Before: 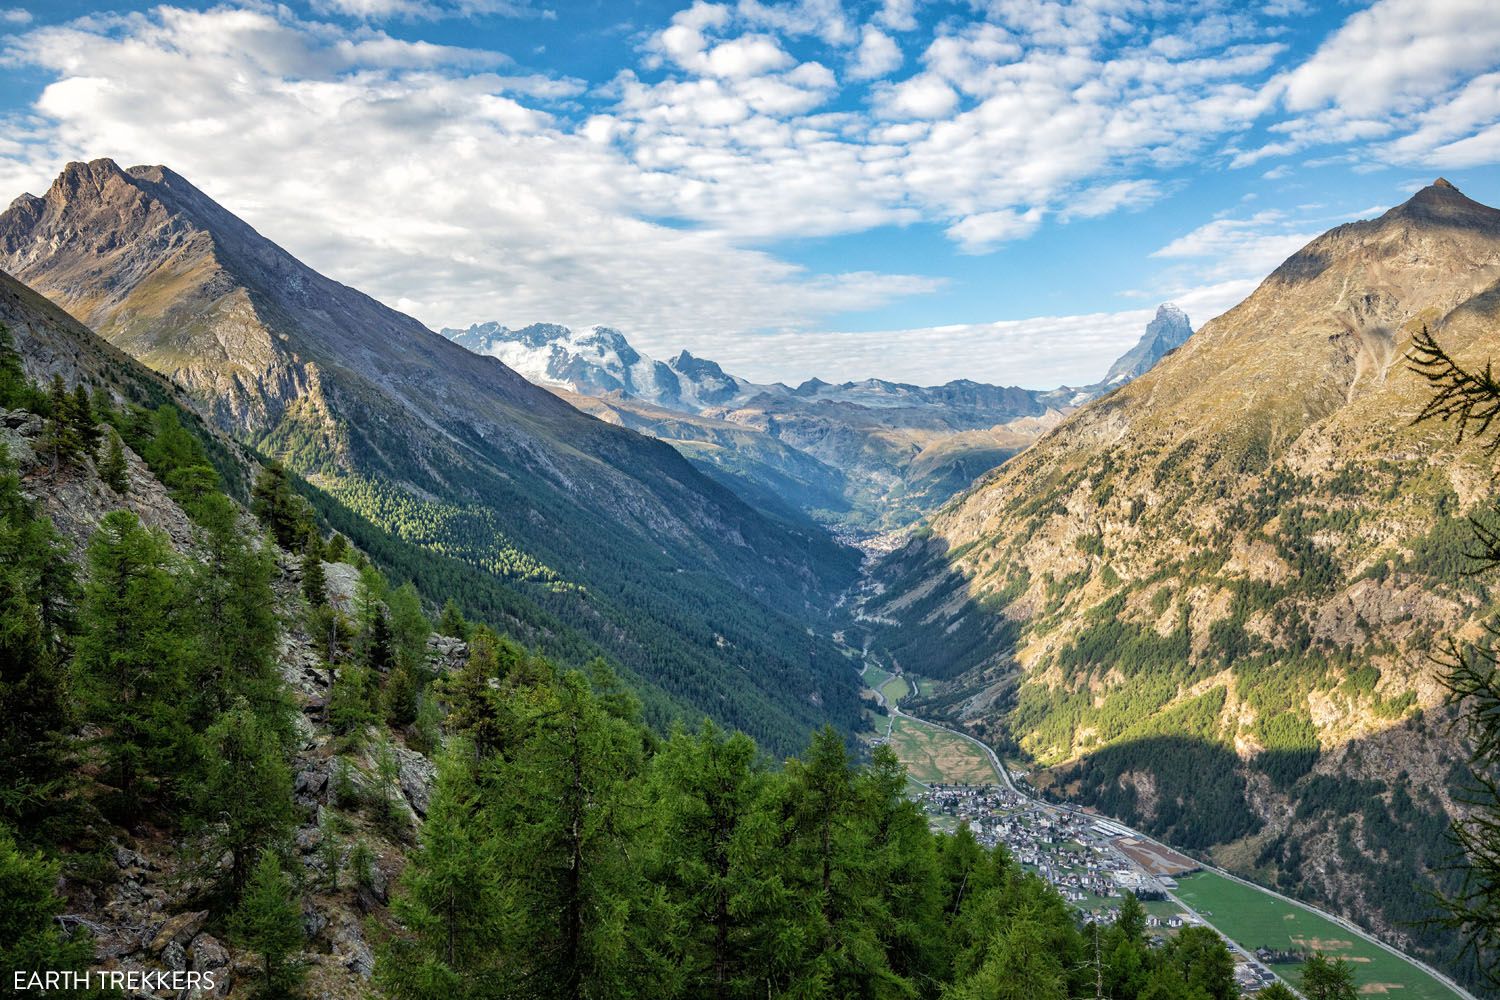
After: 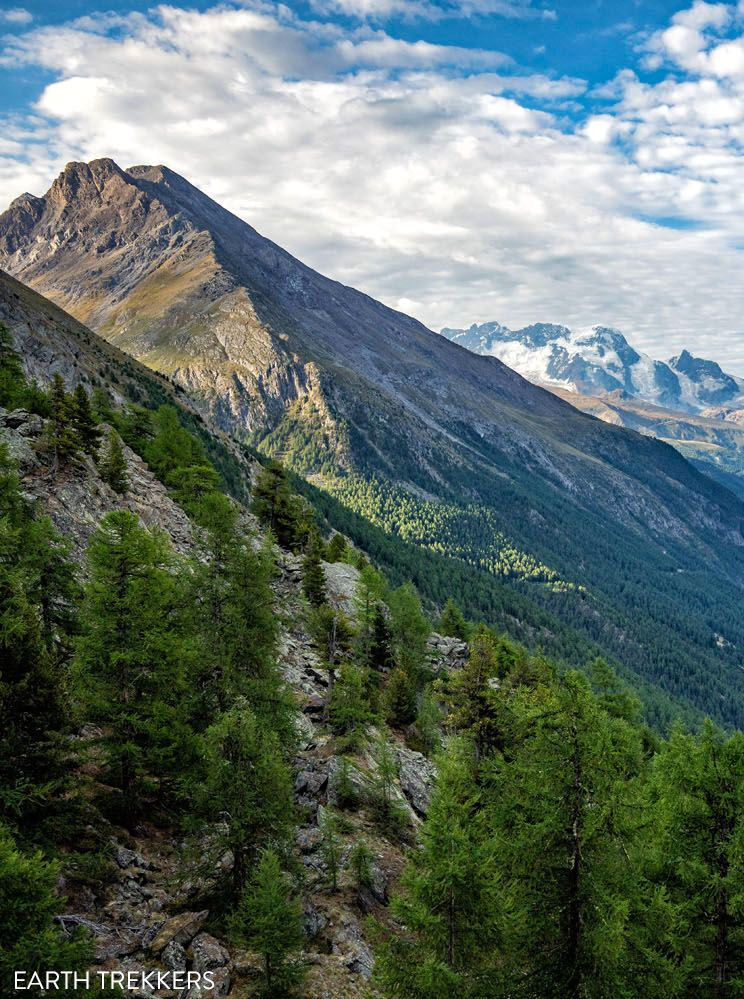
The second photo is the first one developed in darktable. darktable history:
haze removal: compatibility mode true, adaptive false
color zones: curves: ch1 [(0.077, 0.436) (0.25, 0.5) (0.75, 0.5)]
crop and rotate: left 0.046%, top 0%, right 50.34%
